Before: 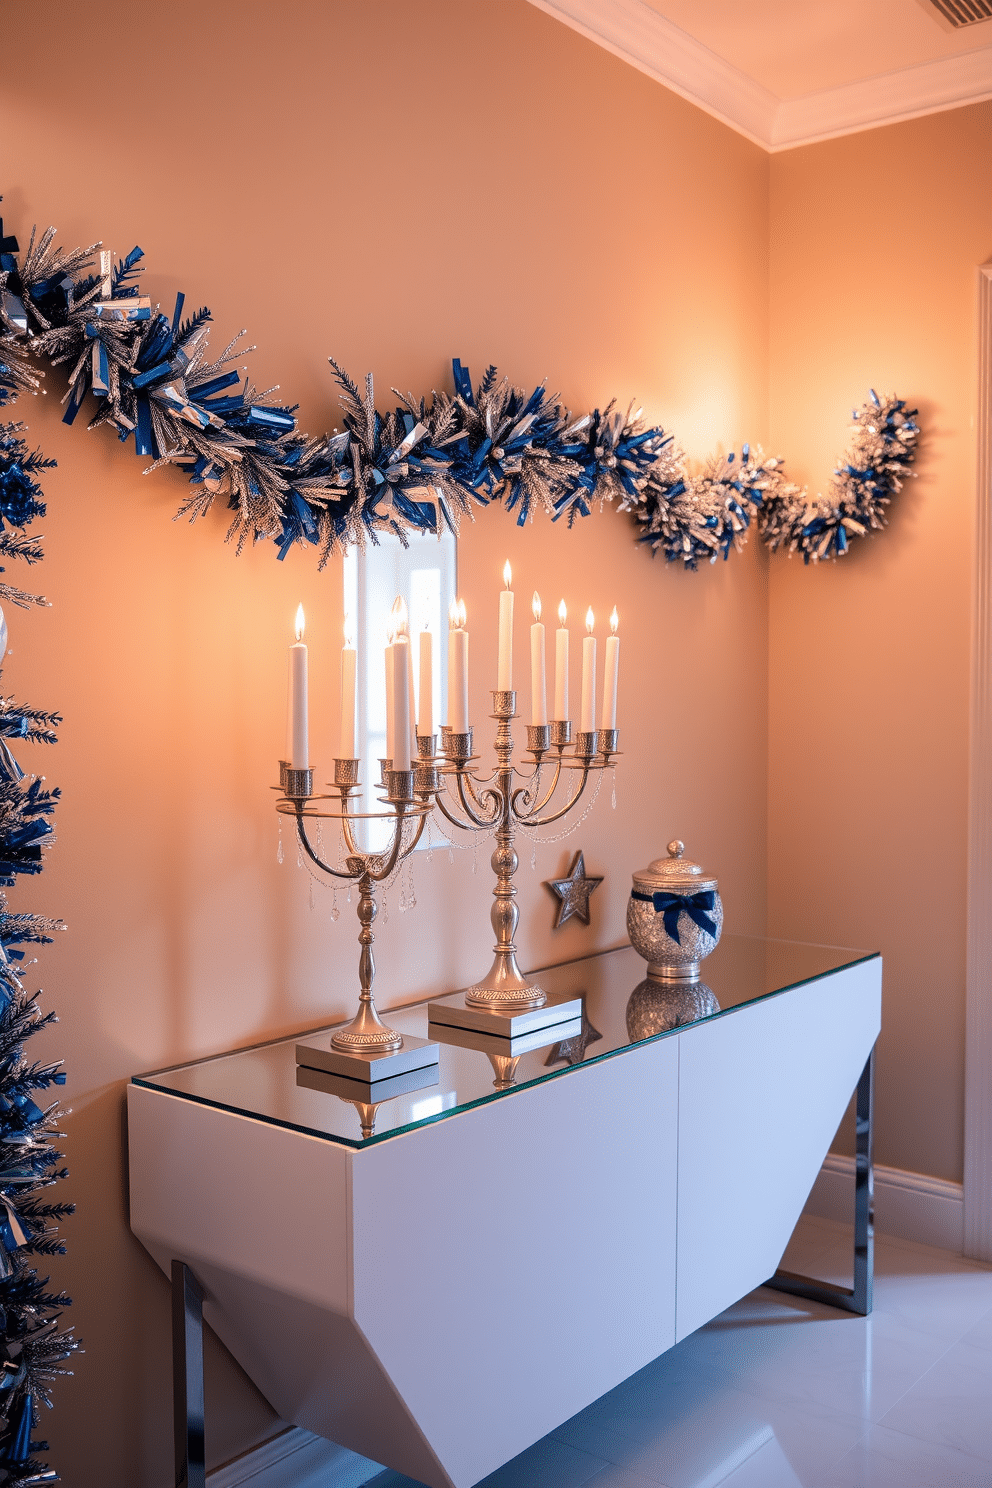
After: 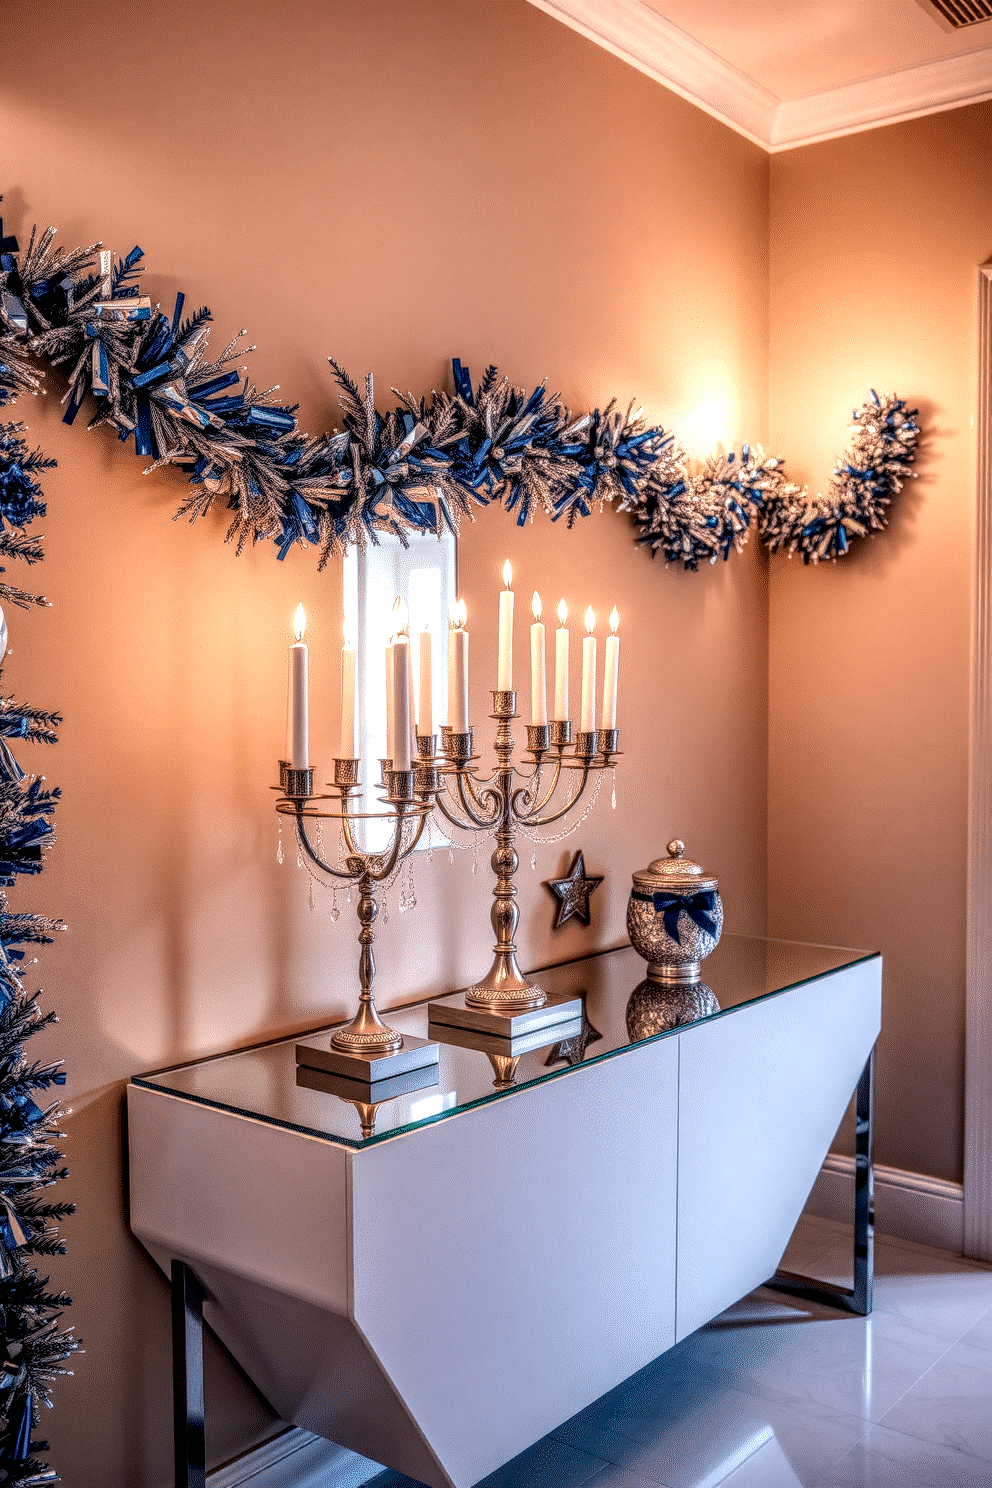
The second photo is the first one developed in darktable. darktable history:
local contrast: highlights 3%, shadows 5%, detail 299%, midtone range 0.294
